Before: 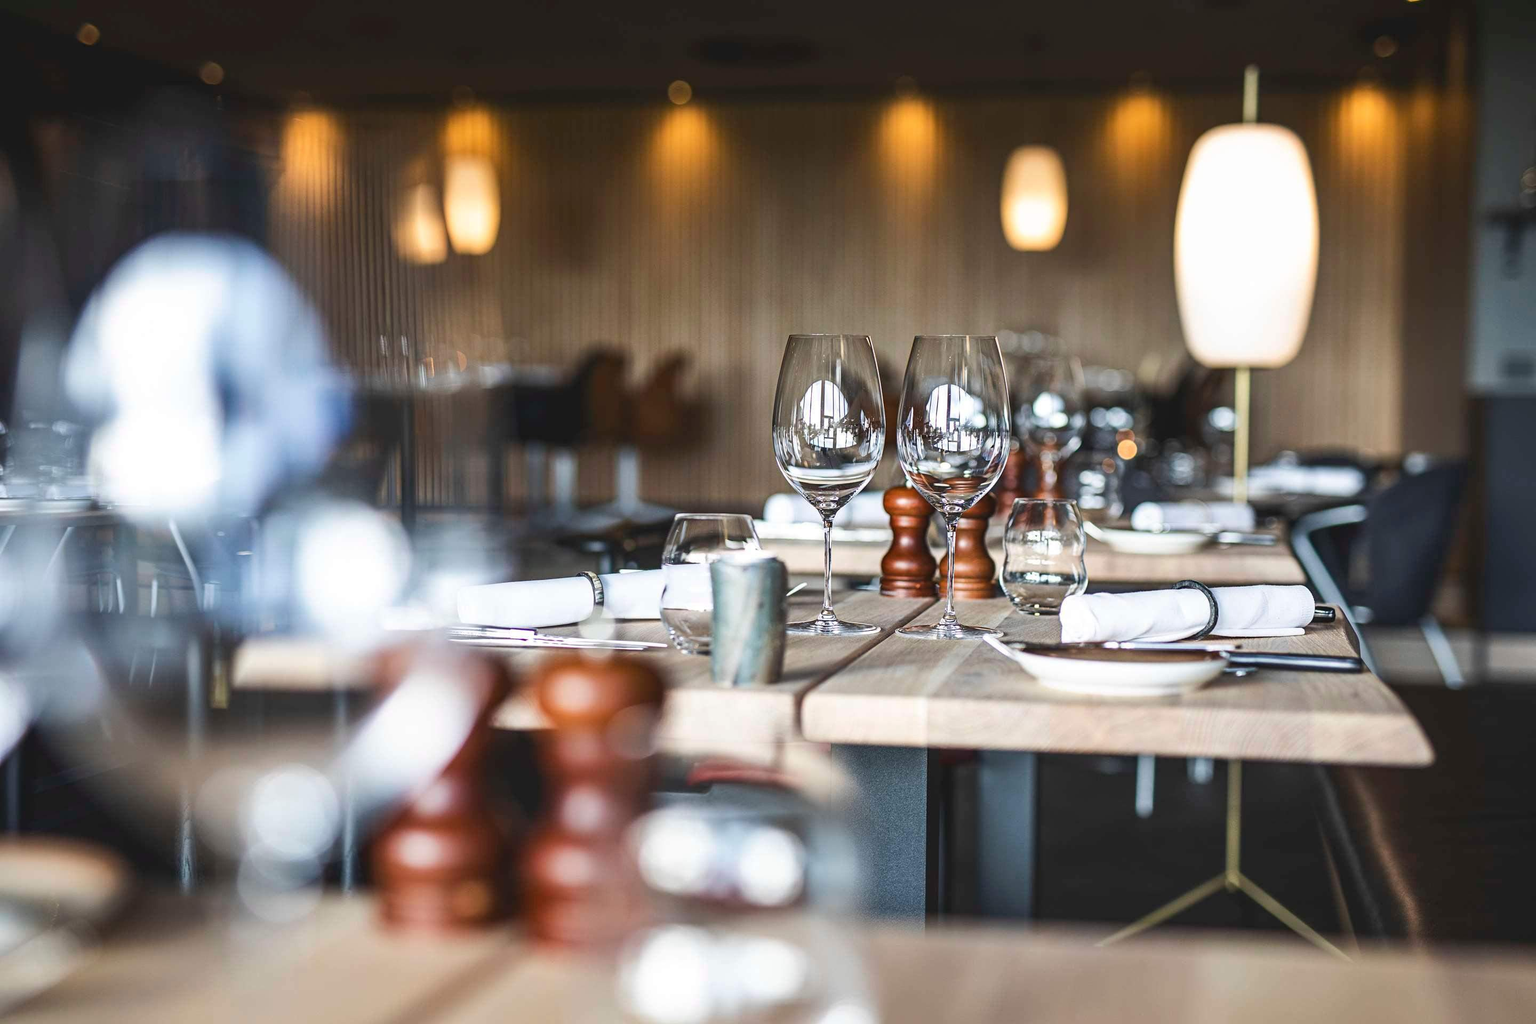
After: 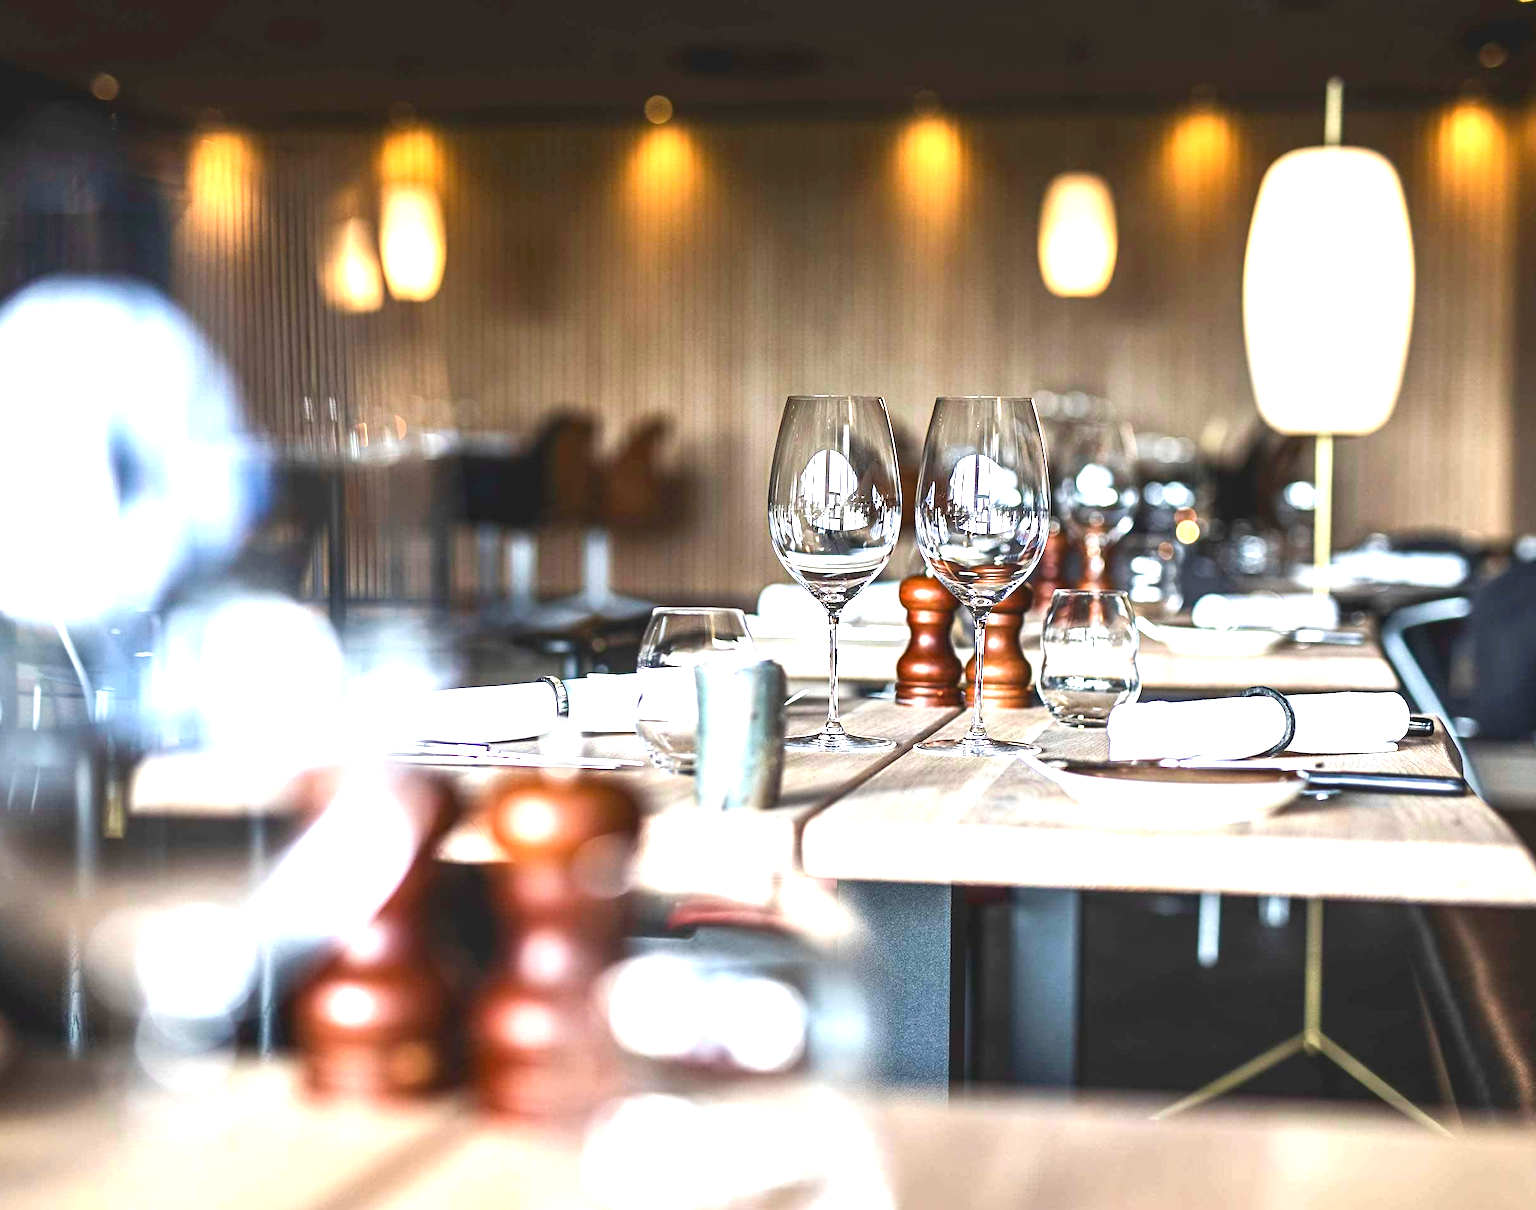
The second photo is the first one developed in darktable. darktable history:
contrast brightness saturation: brightness -0.09
exposure: black level correction 0, exposure 1.199 EV, compensate exposure bias true, compensate highlight preservation false
crop: left 8.029%, right 7.422%
